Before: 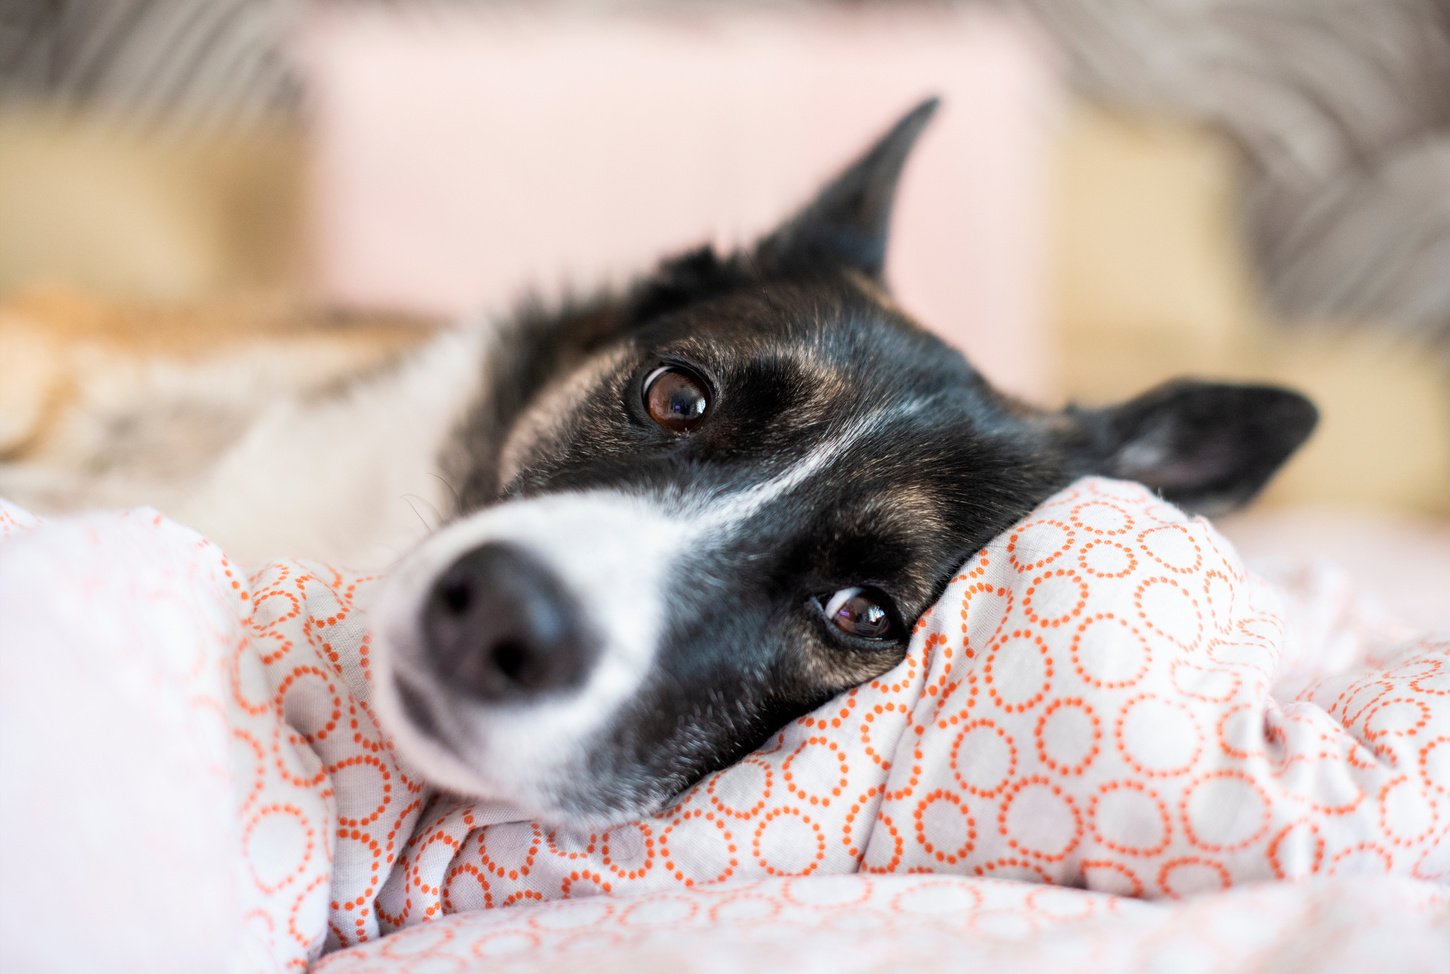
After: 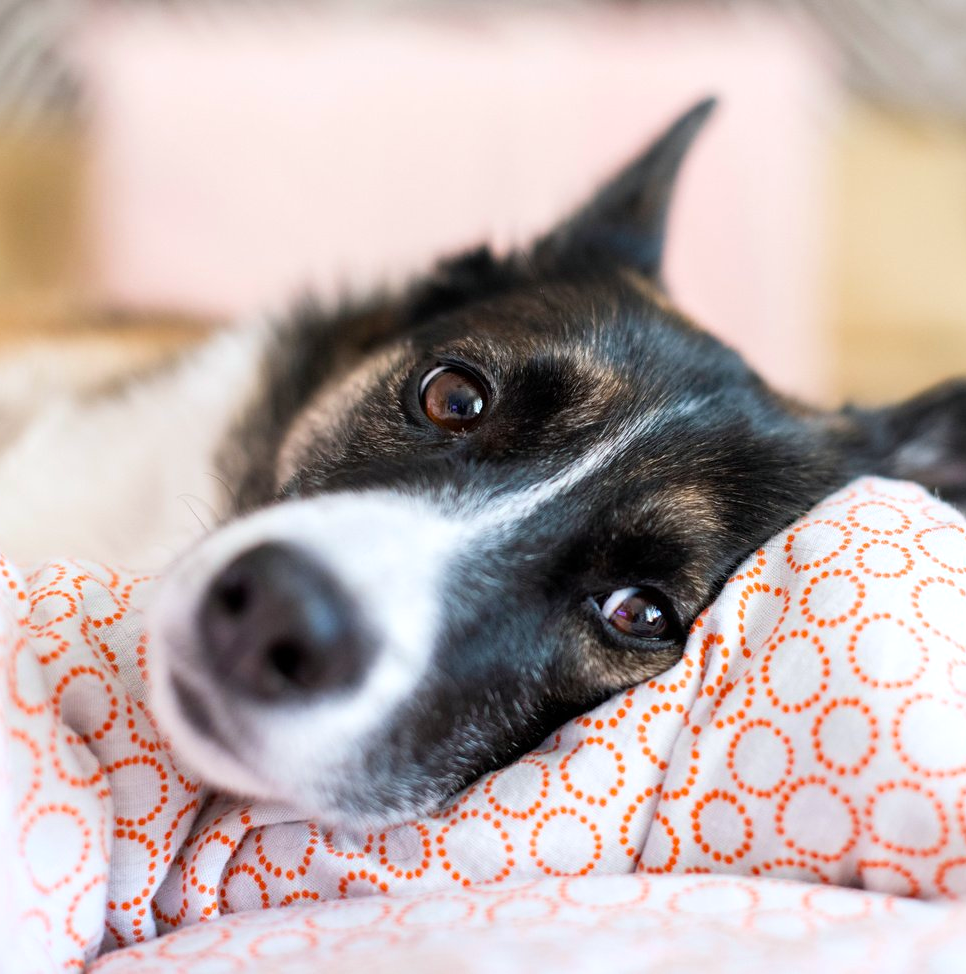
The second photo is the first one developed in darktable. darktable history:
crop: left 15.419%, right 17.914%
white balance: red 0.988, blue 1.017
color balance rgb: linear chroma grading › global chroma 10%, perceptual saturation grading › global saturation 5%, perceptual brilliance grading › global brilliance 4%, global vibrance 7%, saturation formula JzAzBz (2021)
